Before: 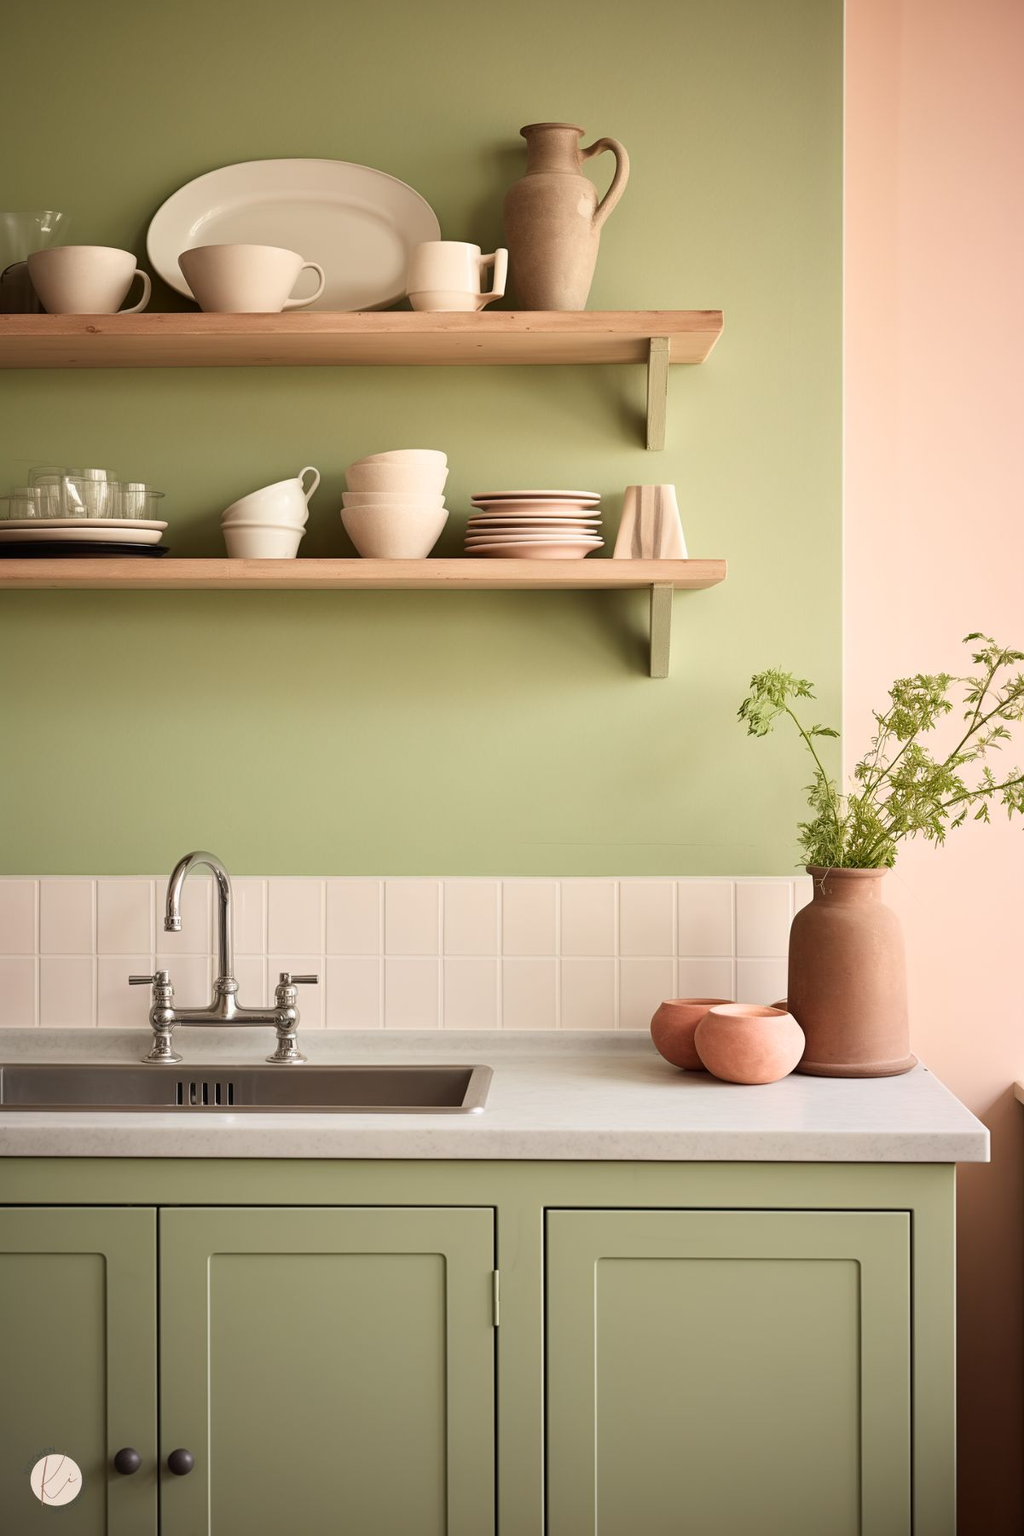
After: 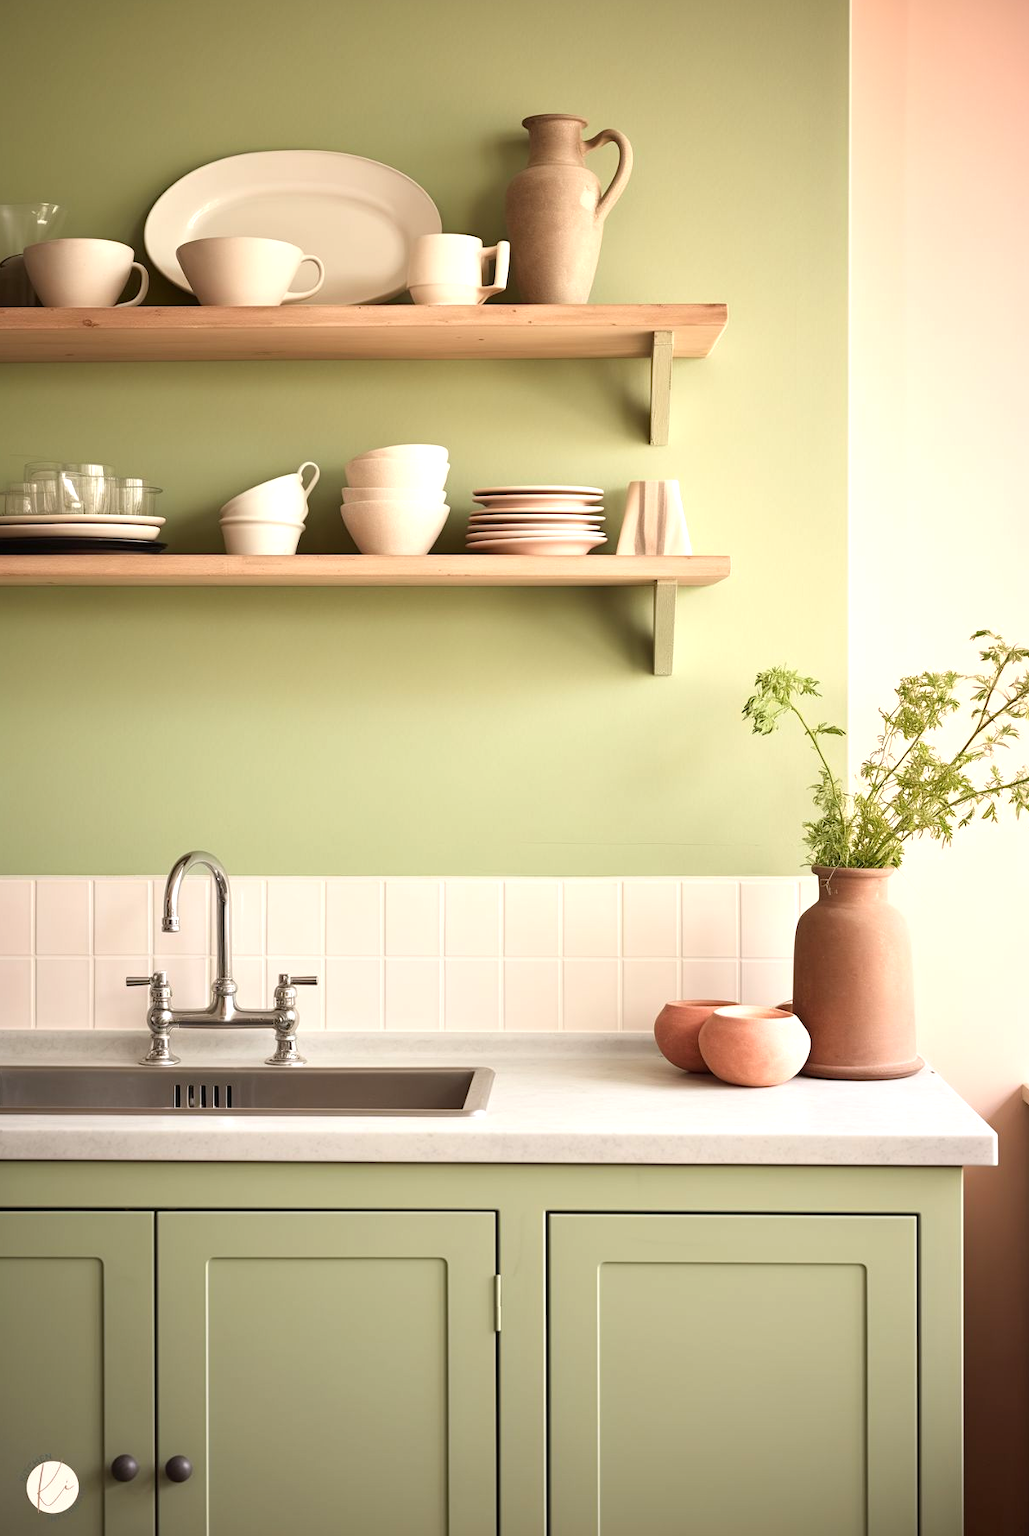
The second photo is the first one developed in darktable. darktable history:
exposure: black level correction 0, exposure 0.498 EV, compensate exposure bias true, compensate highlight preservation false
crop: left 0.469%, top 0.701%, right 0.177%, bottom 0.464%
